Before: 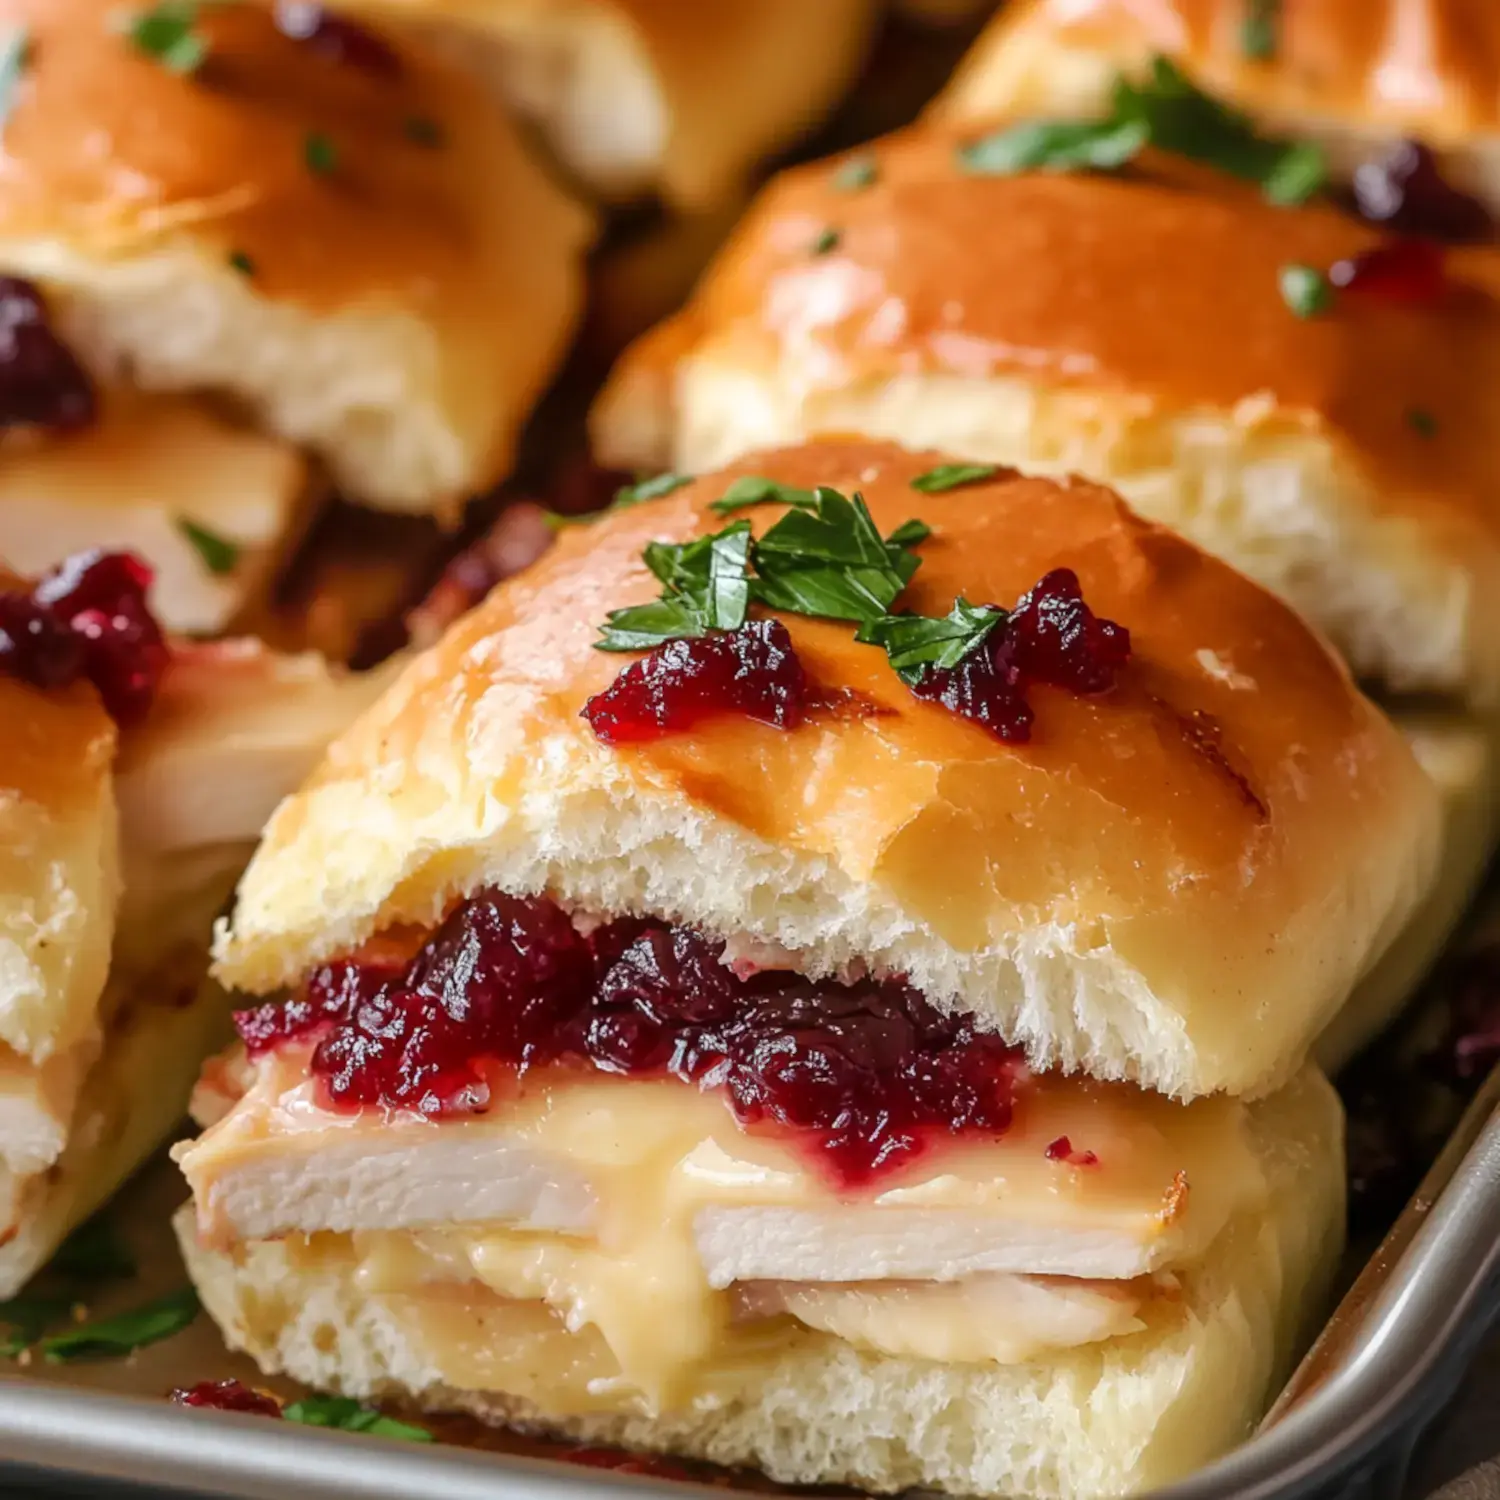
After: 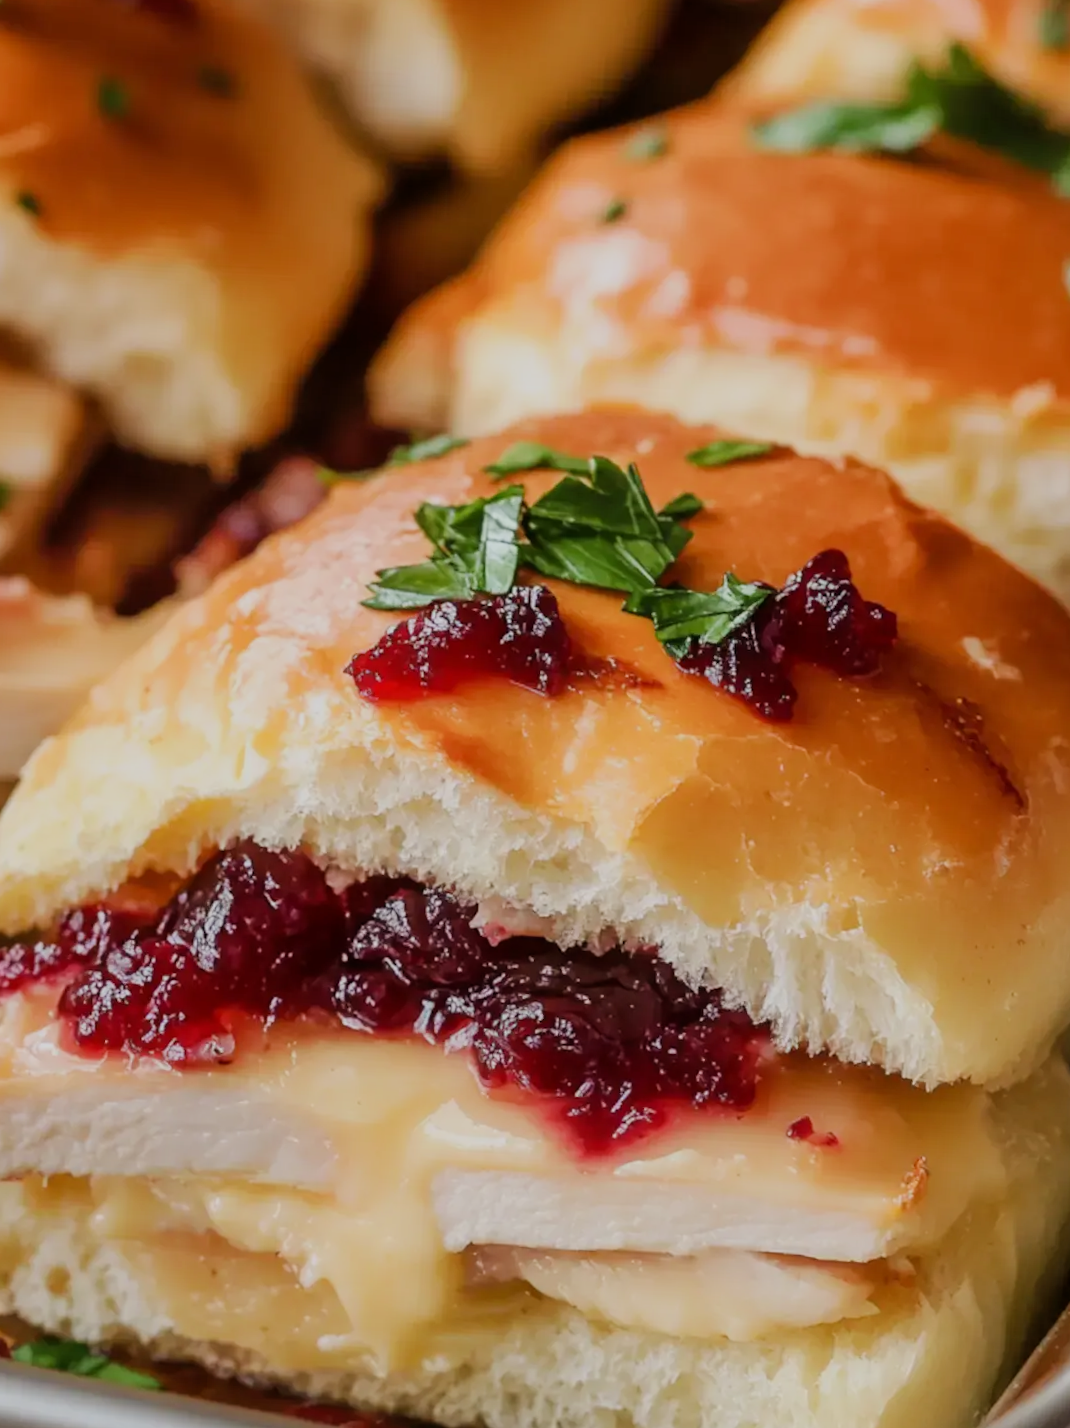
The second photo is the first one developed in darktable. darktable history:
crop and rotate: angle -2.88°, left 14.197%, top 0.036%, right 10.956%, bottom 0.073%
filmic rgb: black relative exposure -16 EV, white relative exposure 6.07 EV, hardness 5.23
